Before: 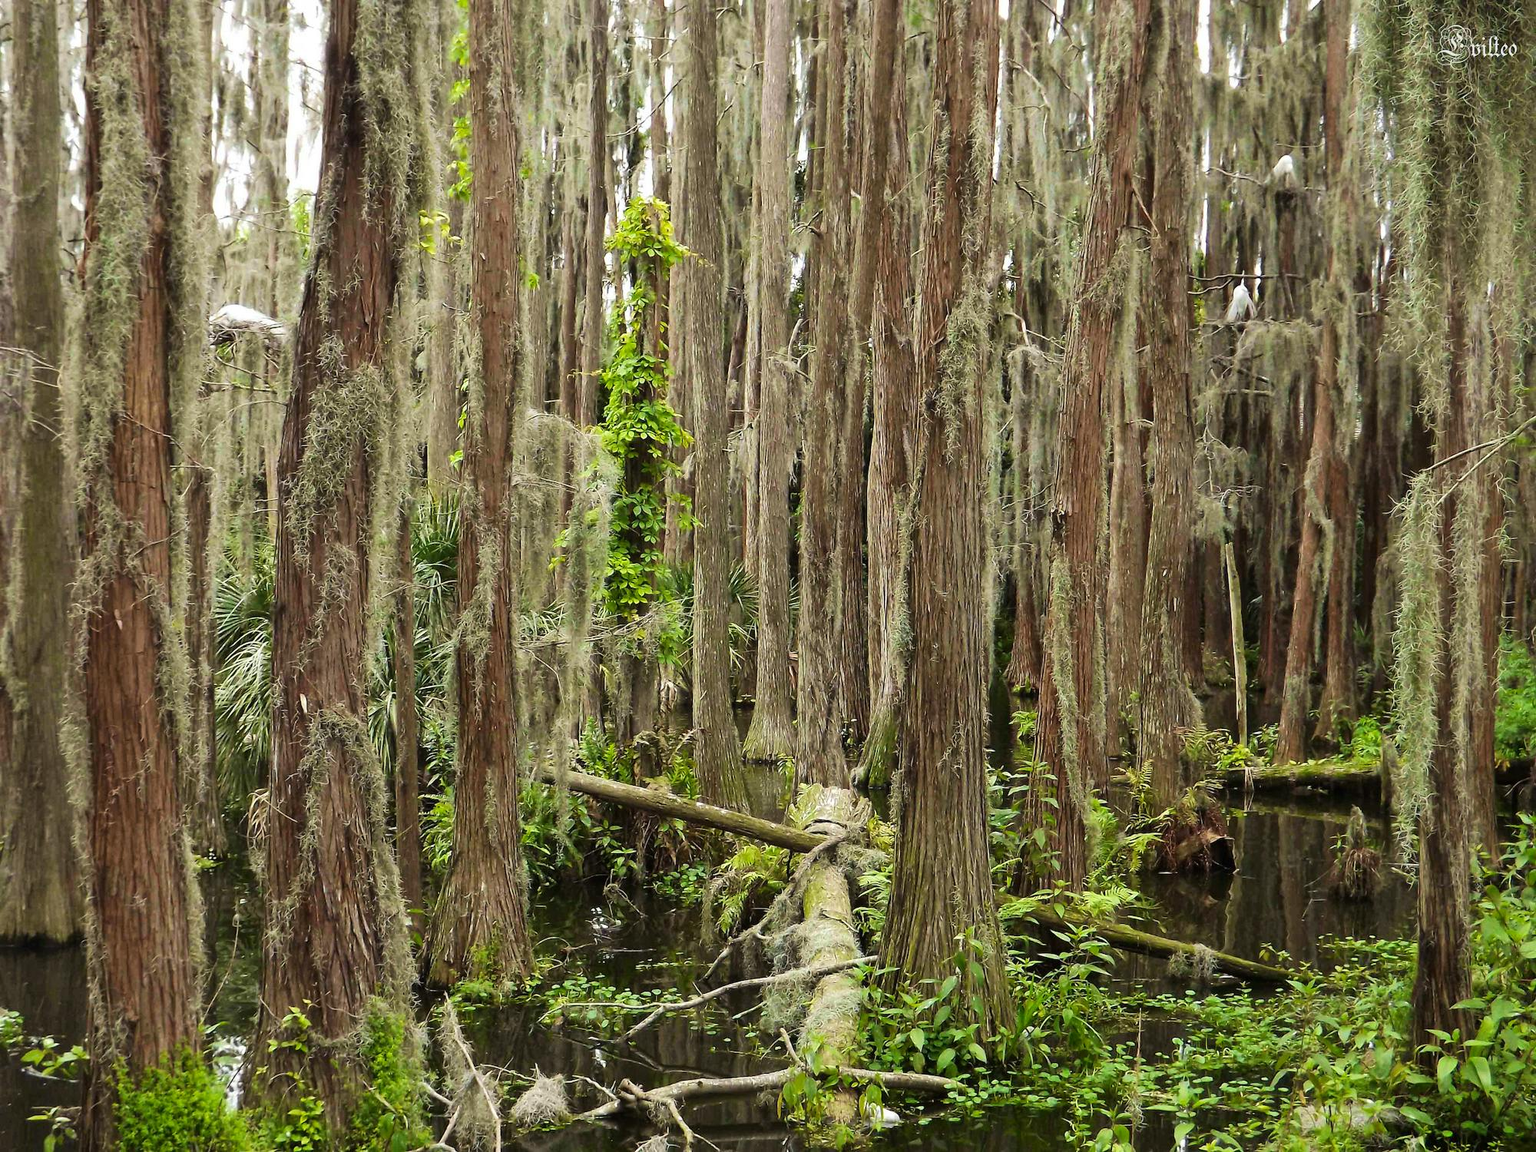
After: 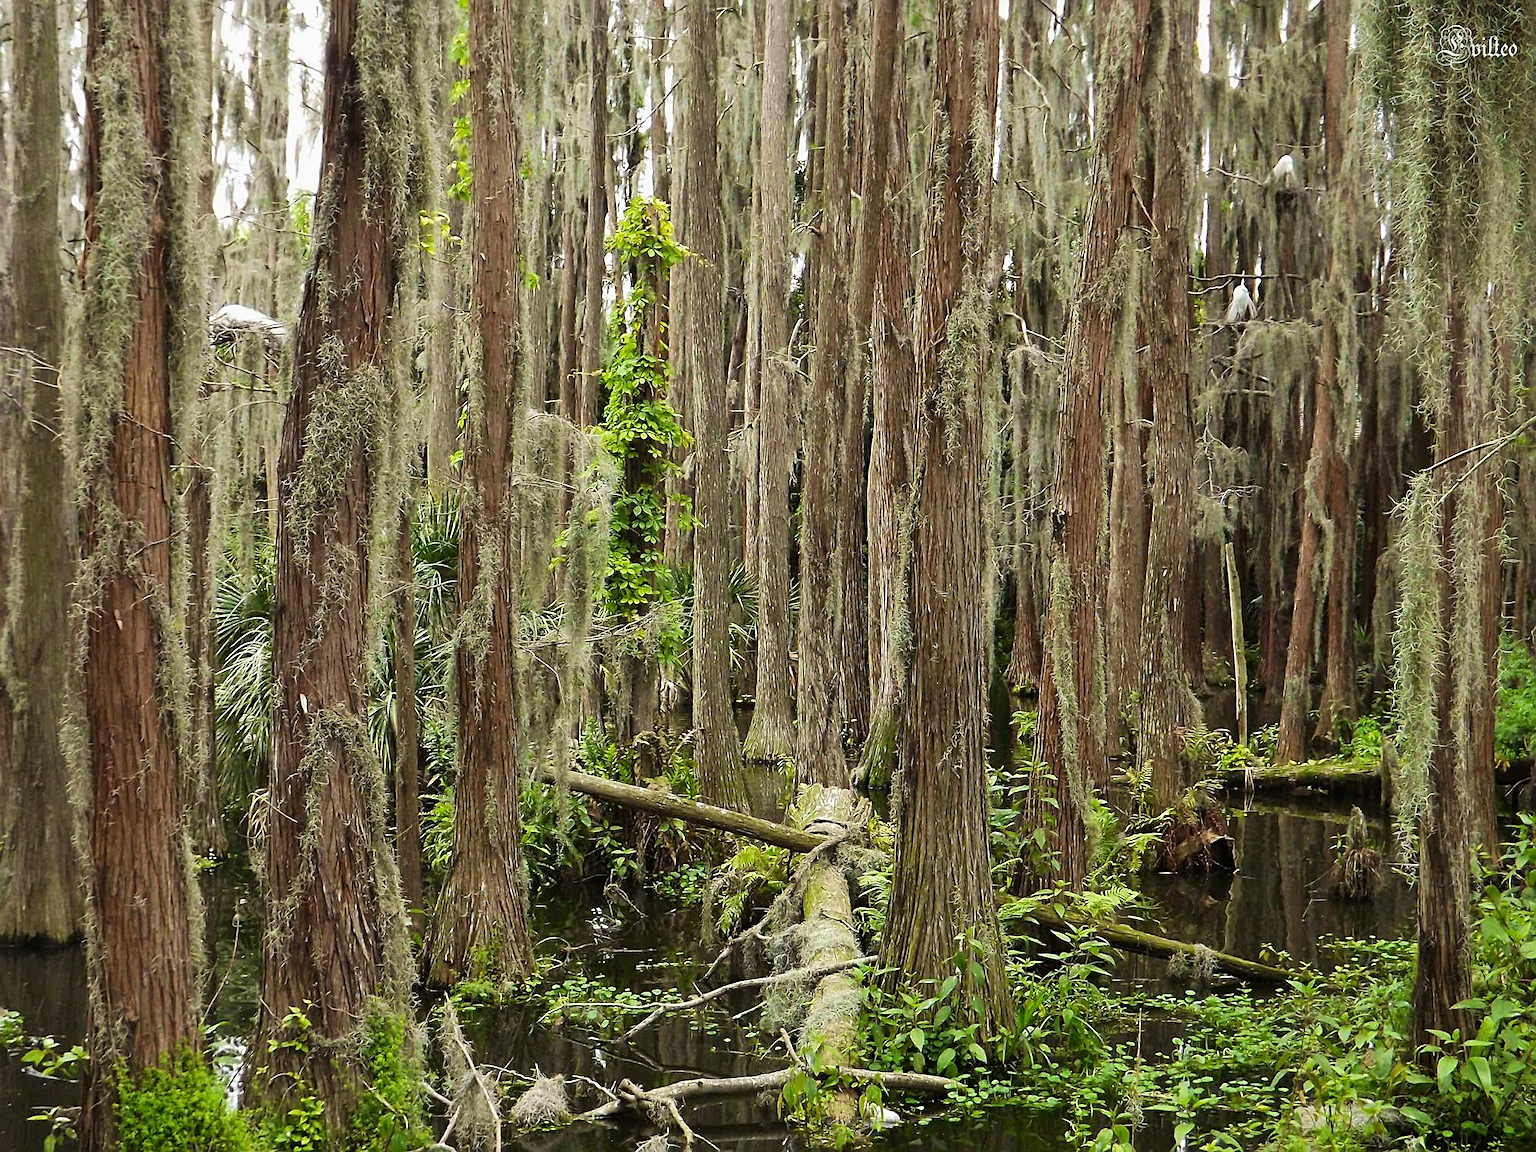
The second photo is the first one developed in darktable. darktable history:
sharpen: on, module defaults
exposure: exposure -0.05 EV
